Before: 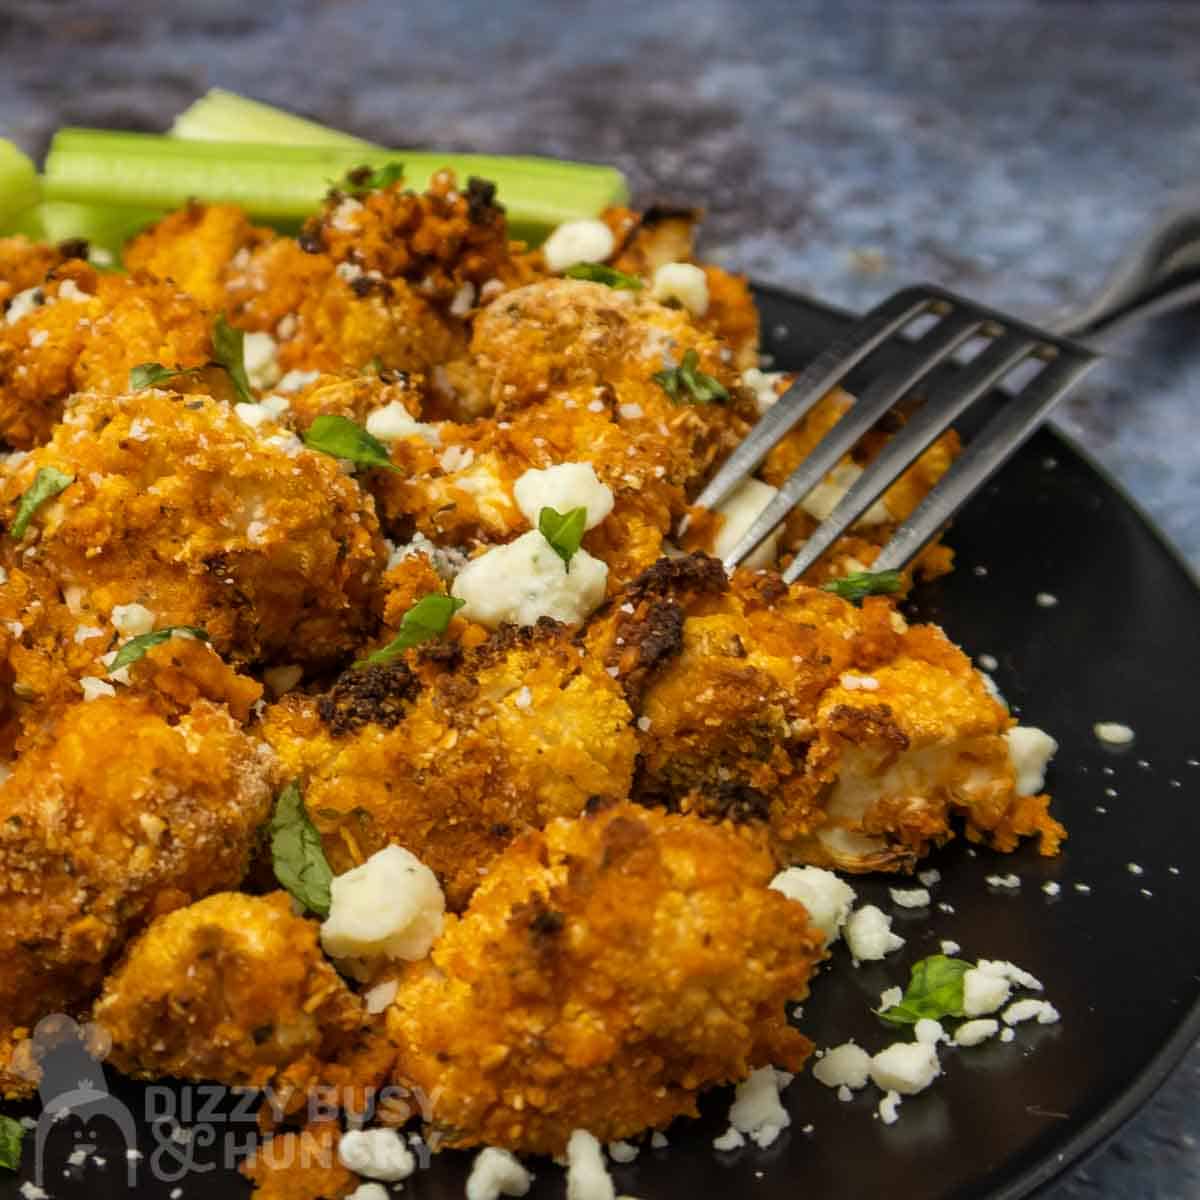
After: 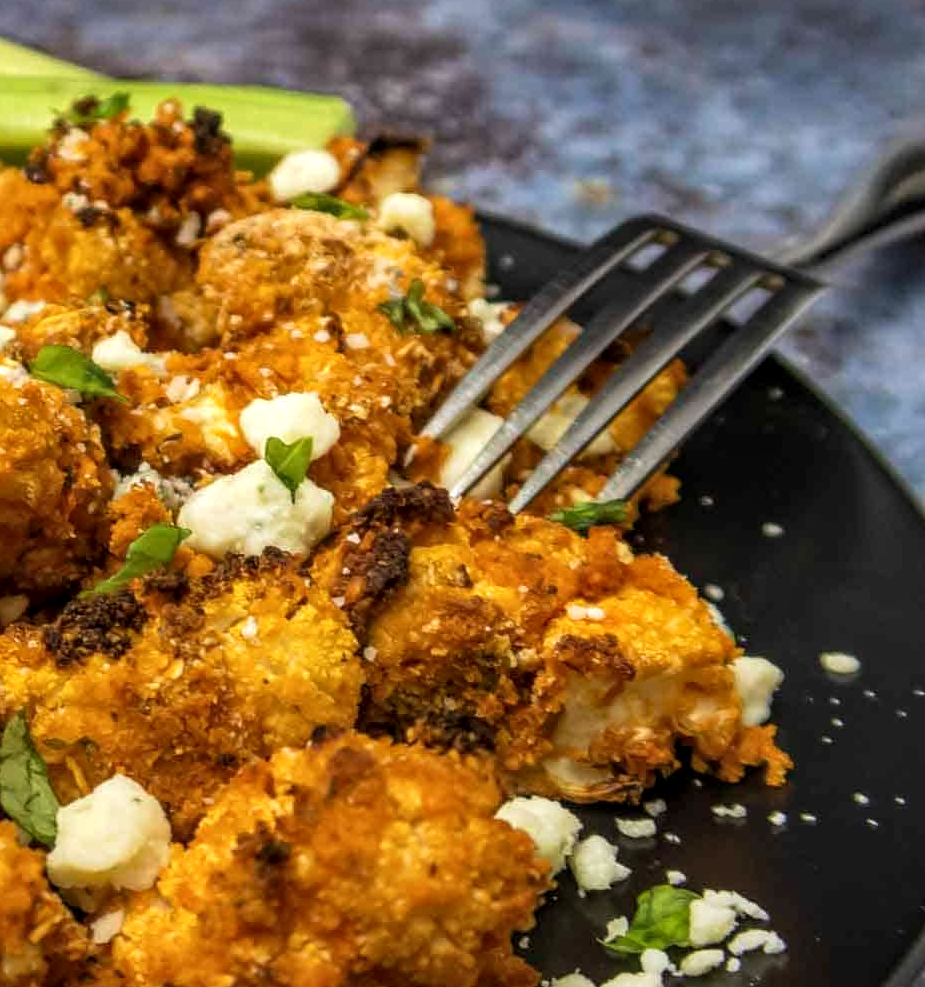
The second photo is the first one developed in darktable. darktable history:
crop: left 22.863%, top 5.864%, bottom 11.871%
local contrast: on, module defaults
exposure: exposure 0.174 EV, compensate highlight preservation false
velvia: on, module defaults
color correction: highlights b* 0.01
